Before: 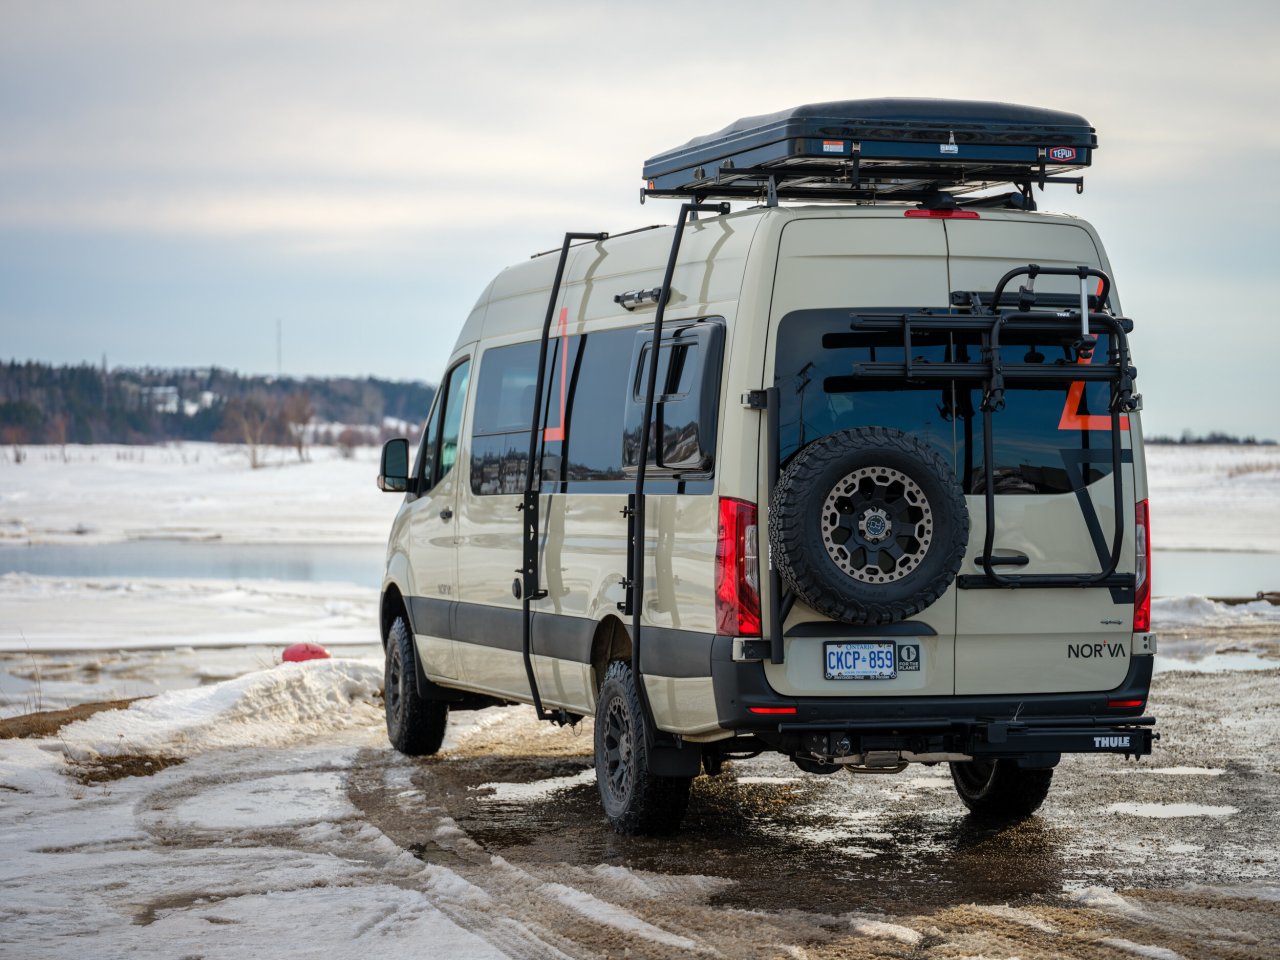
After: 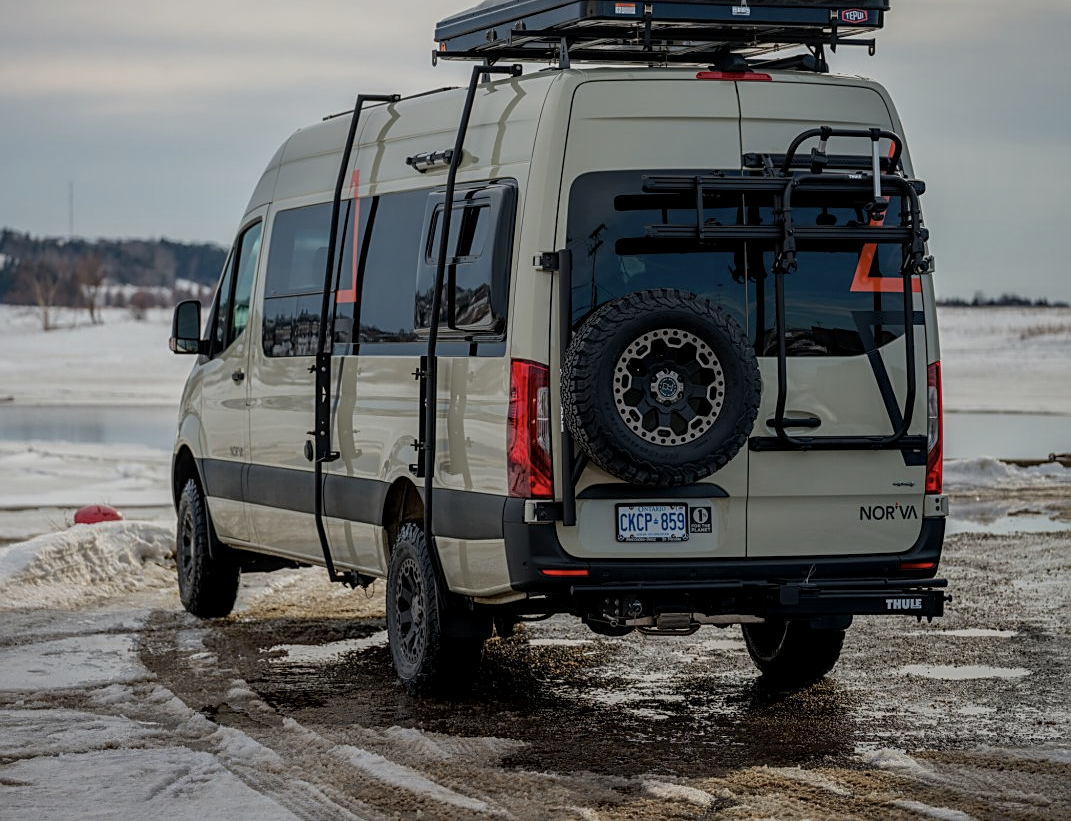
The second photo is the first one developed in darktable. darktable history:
crop: left 16.26%, top 14.455%
sharpen: on, module defaults
color balance rgb: perceptual saturation grading › global saturation 0.805%
color zones: curves: ch1 [(0.25, 0.5) (0.747, 0.71)], mix -130.85%
exposure: black level correction 0, exposure -0.808 EV, compensate highlight preservation false
shadows and highlights: radius 333.84, shadows 64.14, highlights 4.22, compress 87.87%, soften with gaussian
contrast brightness saturation: saturation -0.048
local contrast: on, module defaults
